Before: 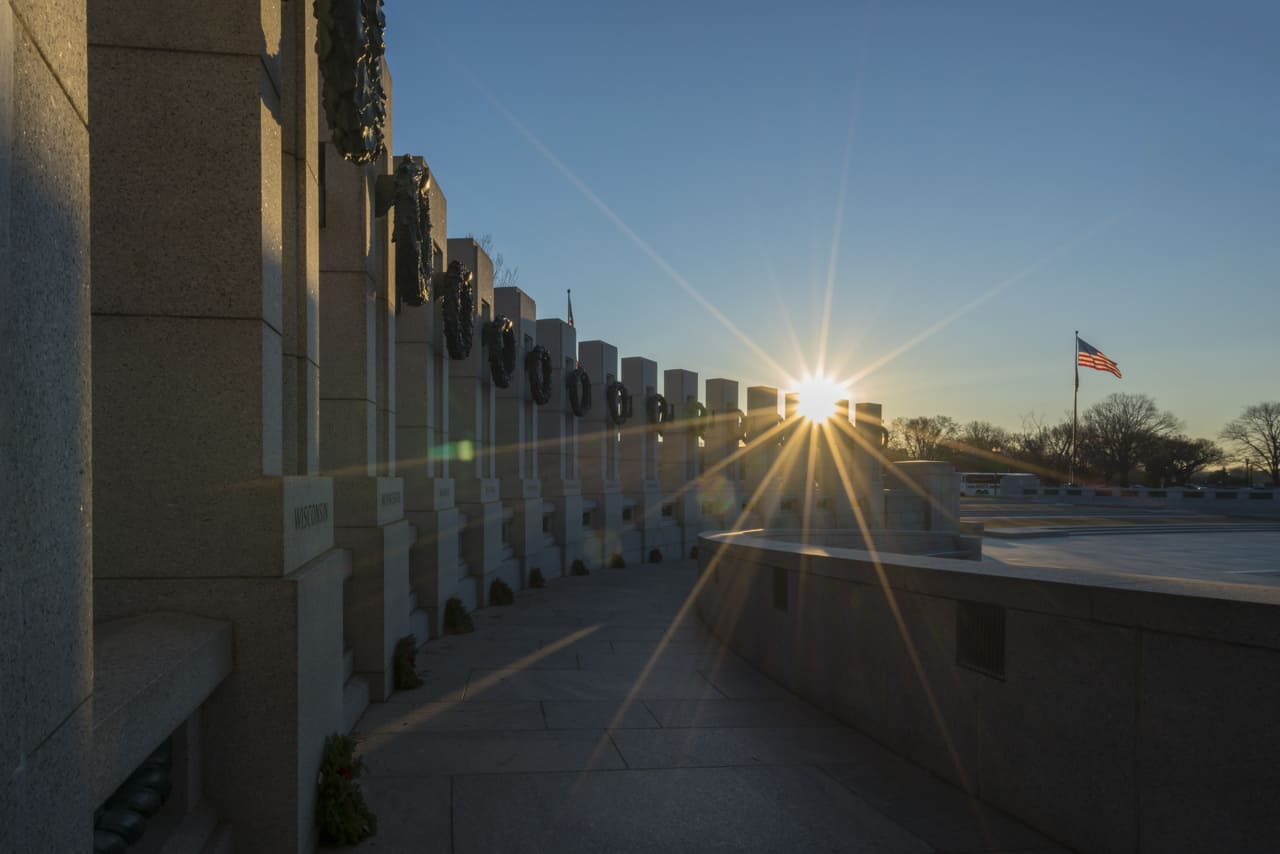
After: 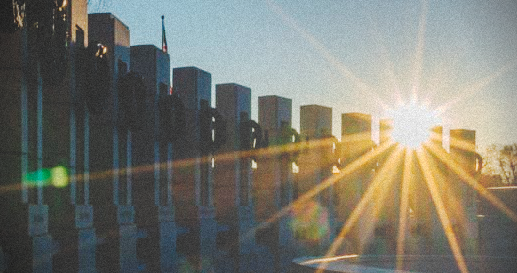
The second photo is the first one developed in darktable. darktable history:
contrast brightness saturation: saturation 0.1
bloom: size 38%, threshold 95%, strength 30%
crop: left 31.751%, top 32.172%, right 27.8%, bottom 35.83%
tone curve: curves: ch0 [(0, 0) (0.003, 0.169) (0.011, 0.169) (0.025, 0.169) (0.044, 0.173) (0.069, 0.178) (0.1, 0.183) (0.136, 0.185) (0.177, 0.197) (0.224, 0.227) (0.277, 0.292) (0.335, 0.391) (0.399, 0.491) (0.468, 0.592) (0.543, 0.672) (0.623, 0.734) (0.709, 0.785) (0.801, 0.844) (0.898, 0.893) (1, 1)], preserve colors none
grain: mid-tones bias 0%
vignetting: fall-off start 88.03%, fall-off radius 24.9%
shadows and highlights: shadows 20.91, highlights -82.73, soften with gaussian
